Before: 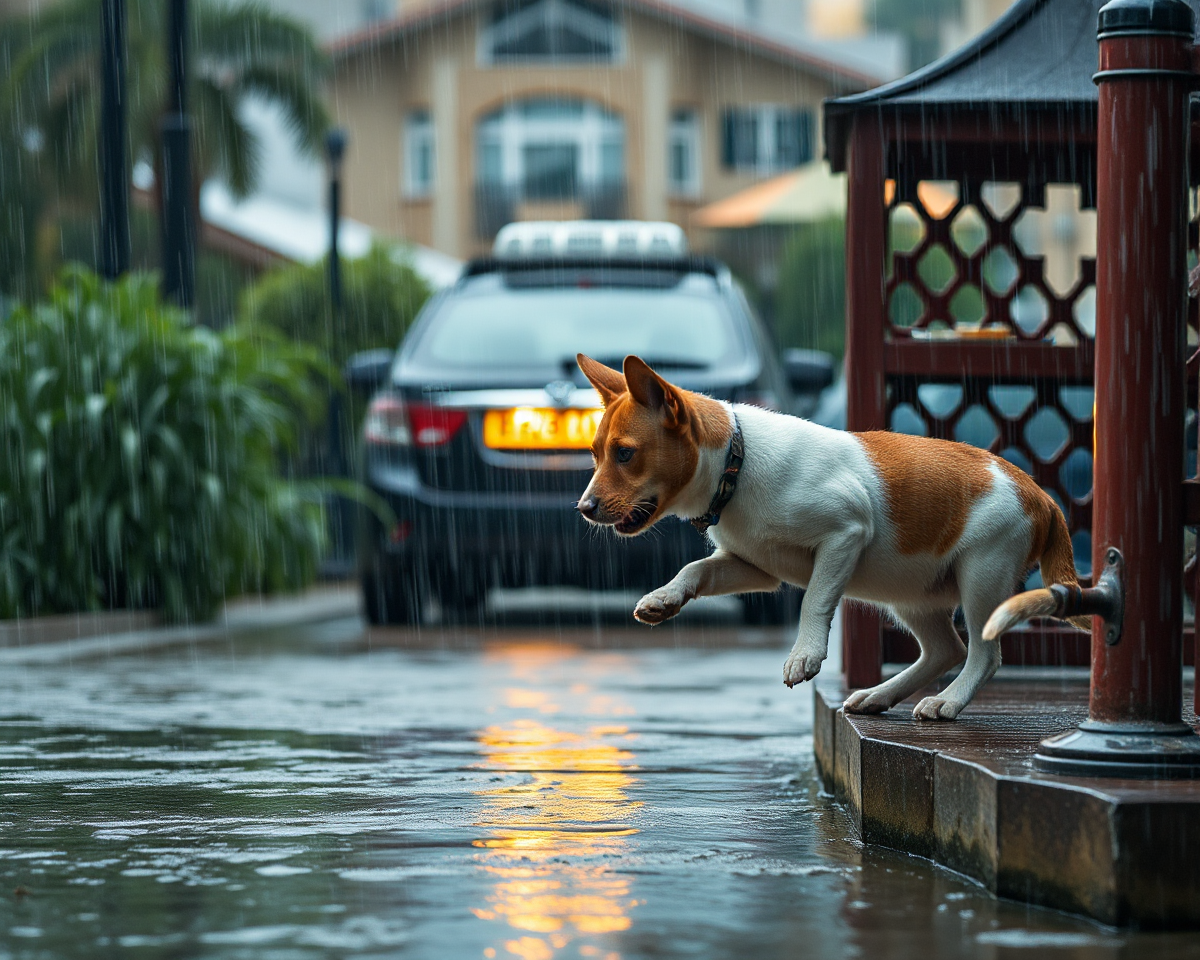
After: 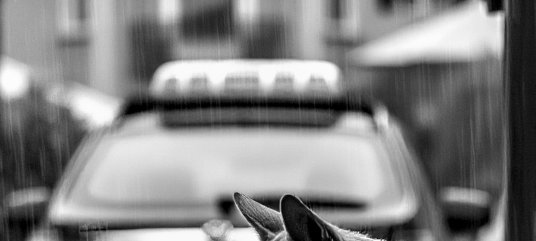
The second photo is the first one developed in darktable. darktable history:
local contrast: highlights 20%, shadows 70%, detail 170%
exposure: exposure 0.078 EV, compensate highlight preservation false
color balance rgb: perceptual saturation grading › global saturation 30%, global vibrance 10%
crop: left 28.64%, top 16.832%, right 26.637%, bottom 58.055%
velvia: on, module defaults
monochrome: a -6.99, b 35.61, size 1.4
